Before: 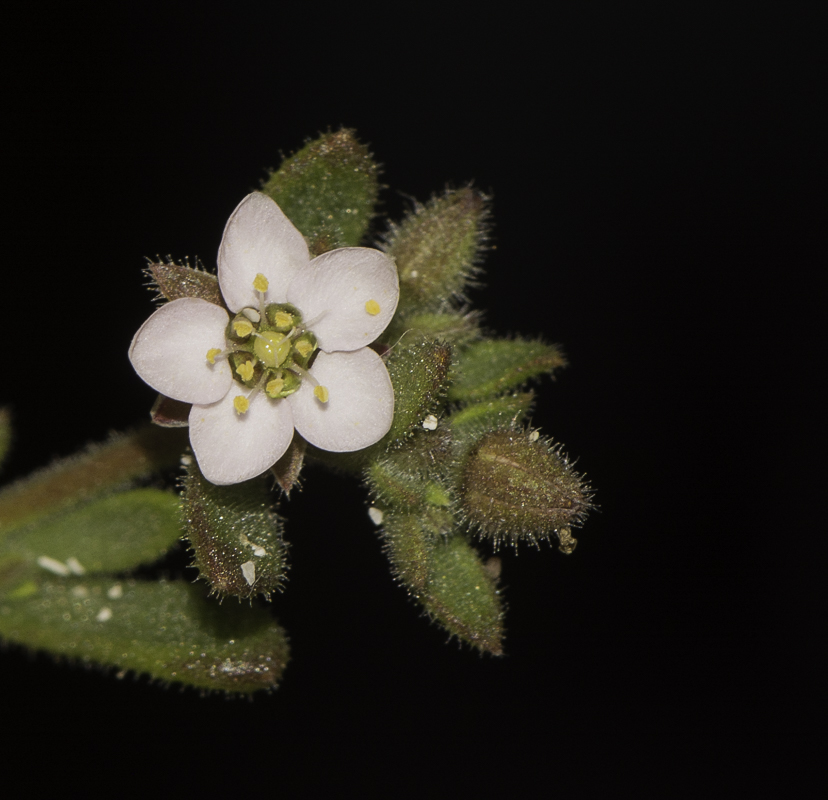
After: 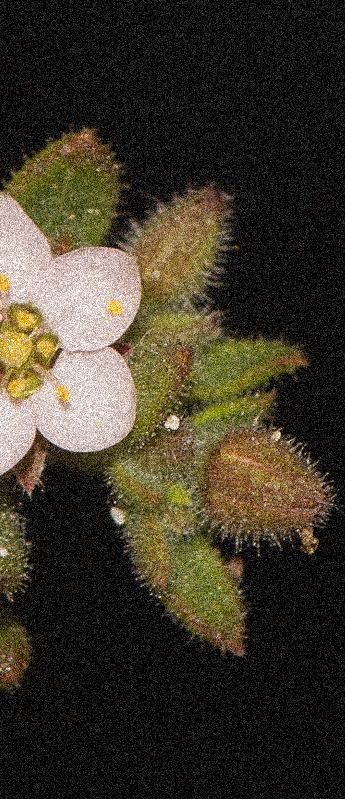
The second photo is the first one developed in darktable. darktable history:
grain: coarseness 3.75 ISO, strength 100%, mid-tones bias 0%
crop: left 31.229%, right 27.105%
